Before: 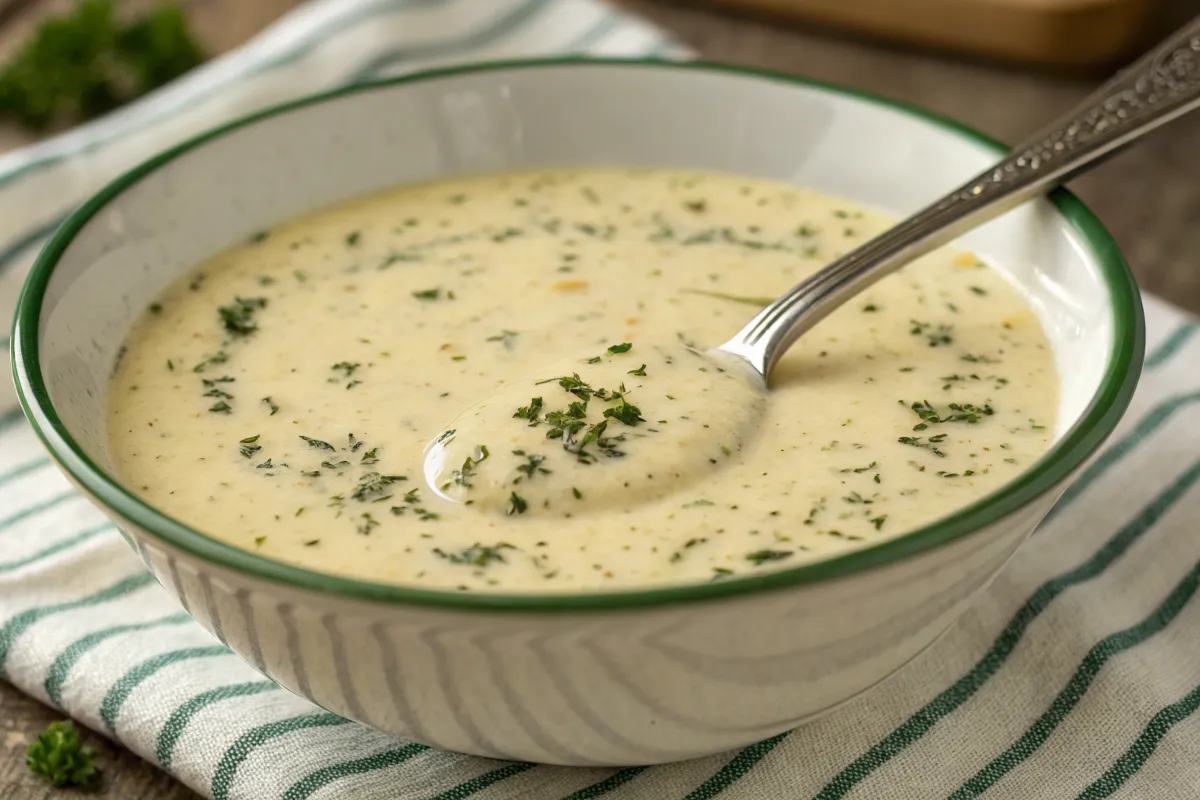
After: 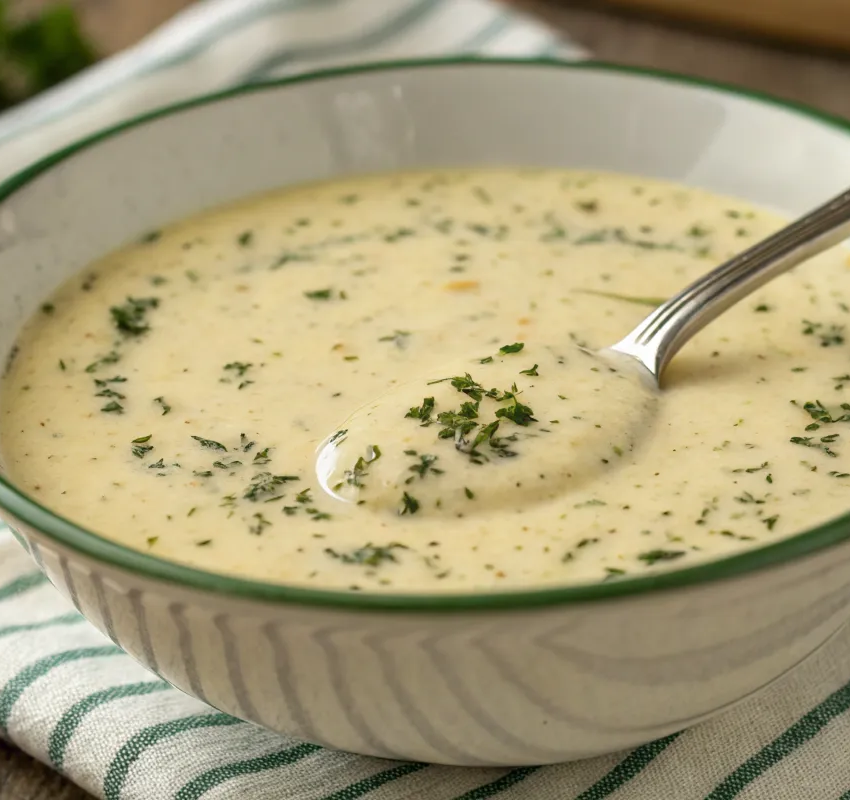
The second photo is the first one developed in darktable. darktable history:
crop and rotate: left 9.031%, right 20.116%
